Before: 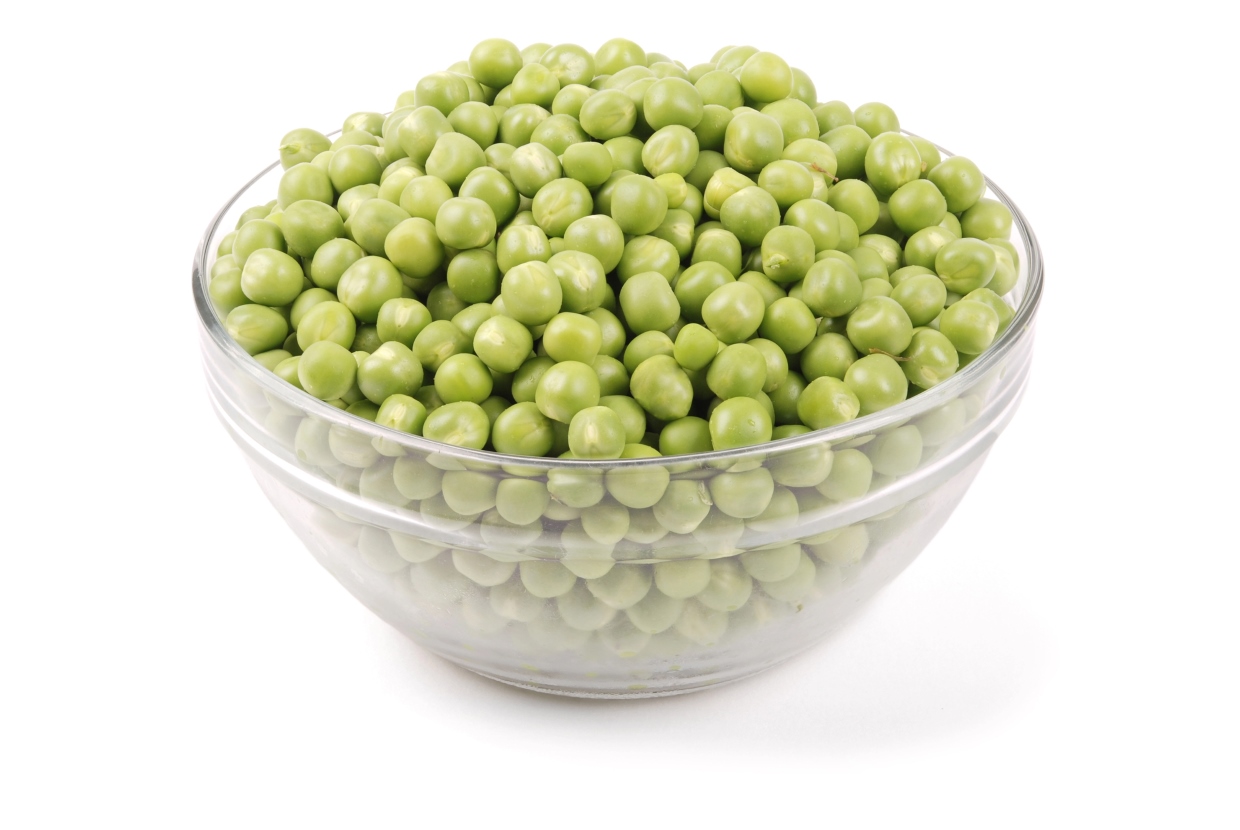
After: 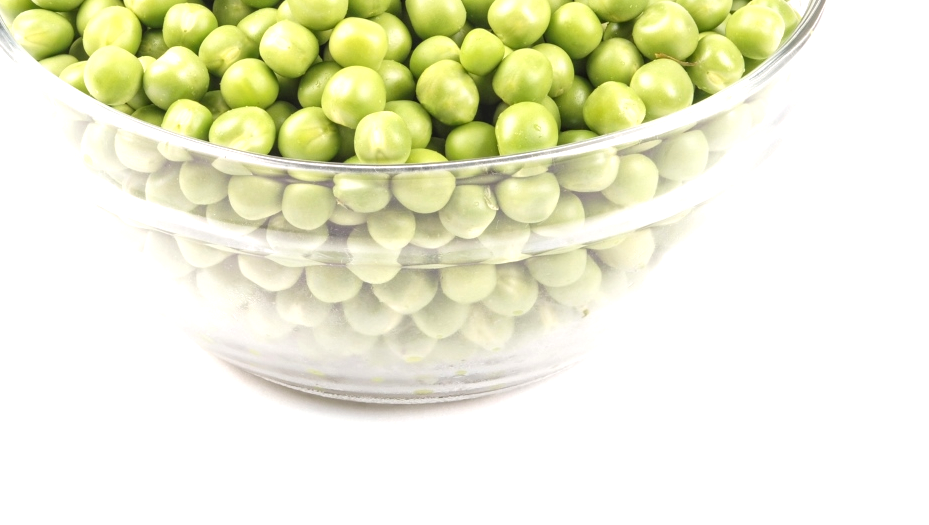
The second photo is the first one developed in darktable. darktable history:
local contrast: on, module defaults
exposure: black level correction 0, exposure 0.69 EV, compensate exposure bias true, compensate highlight preservation false
crop and rotate: left 17.287%, top 35.598%, right 7.778%, bottom 1.031%
